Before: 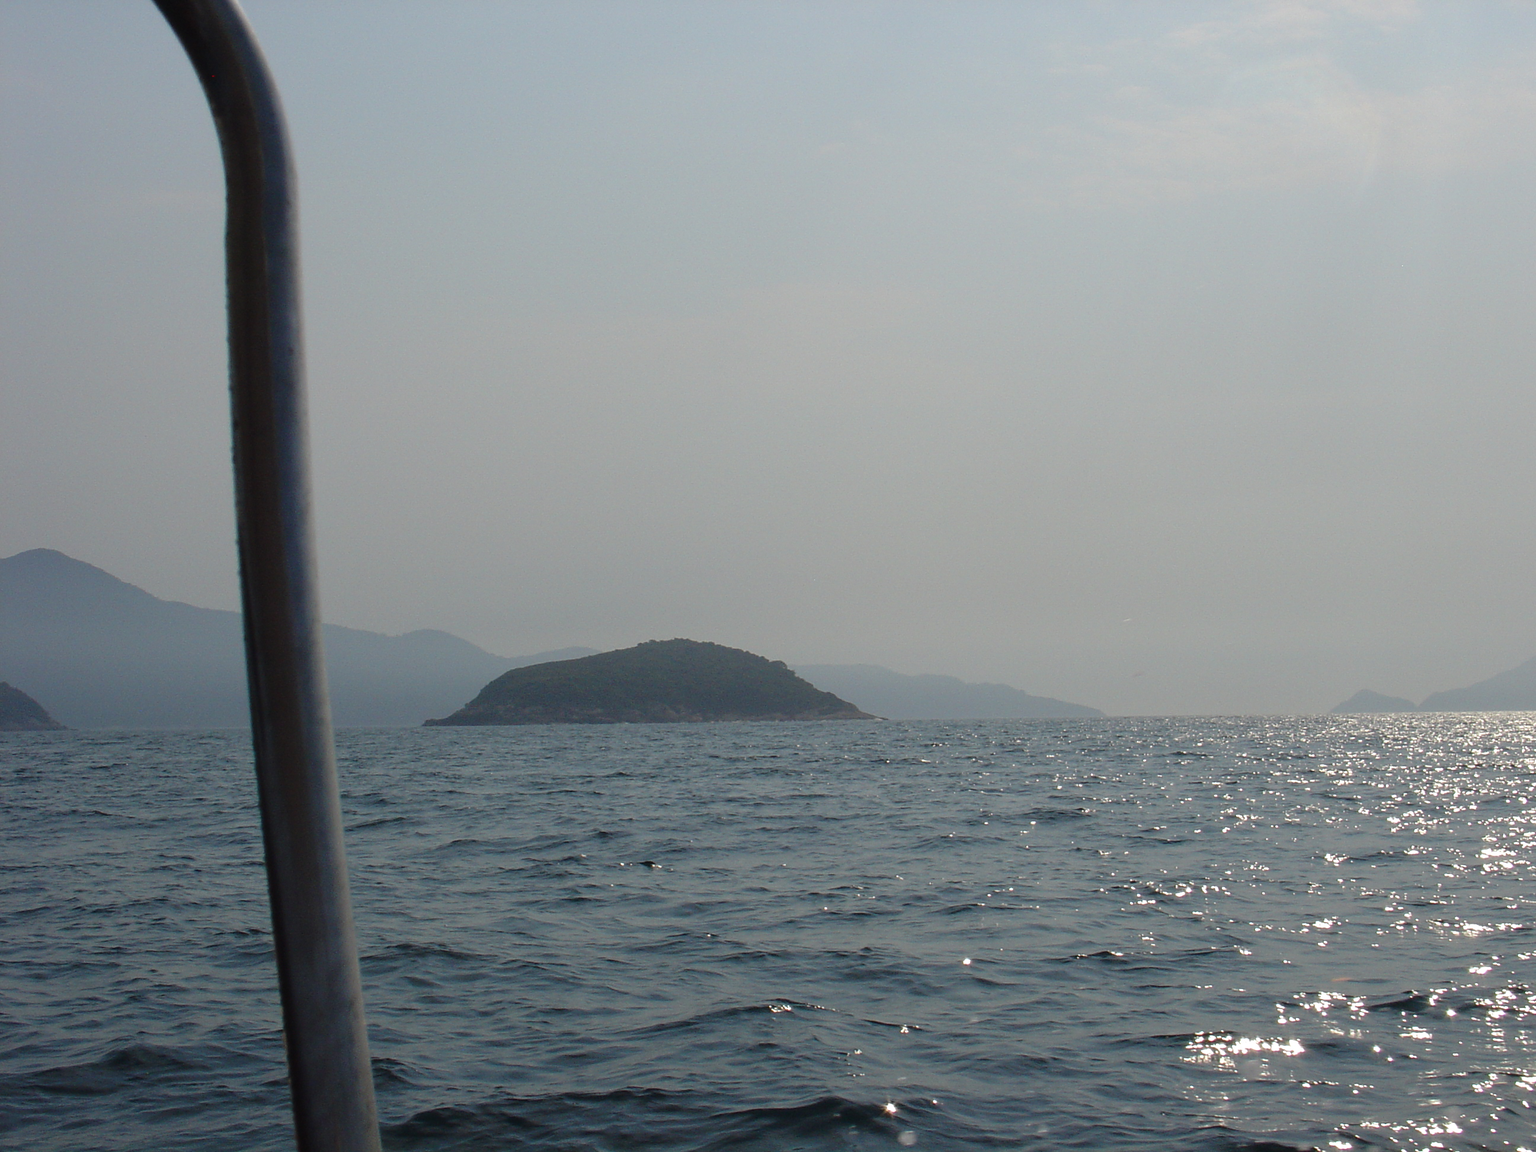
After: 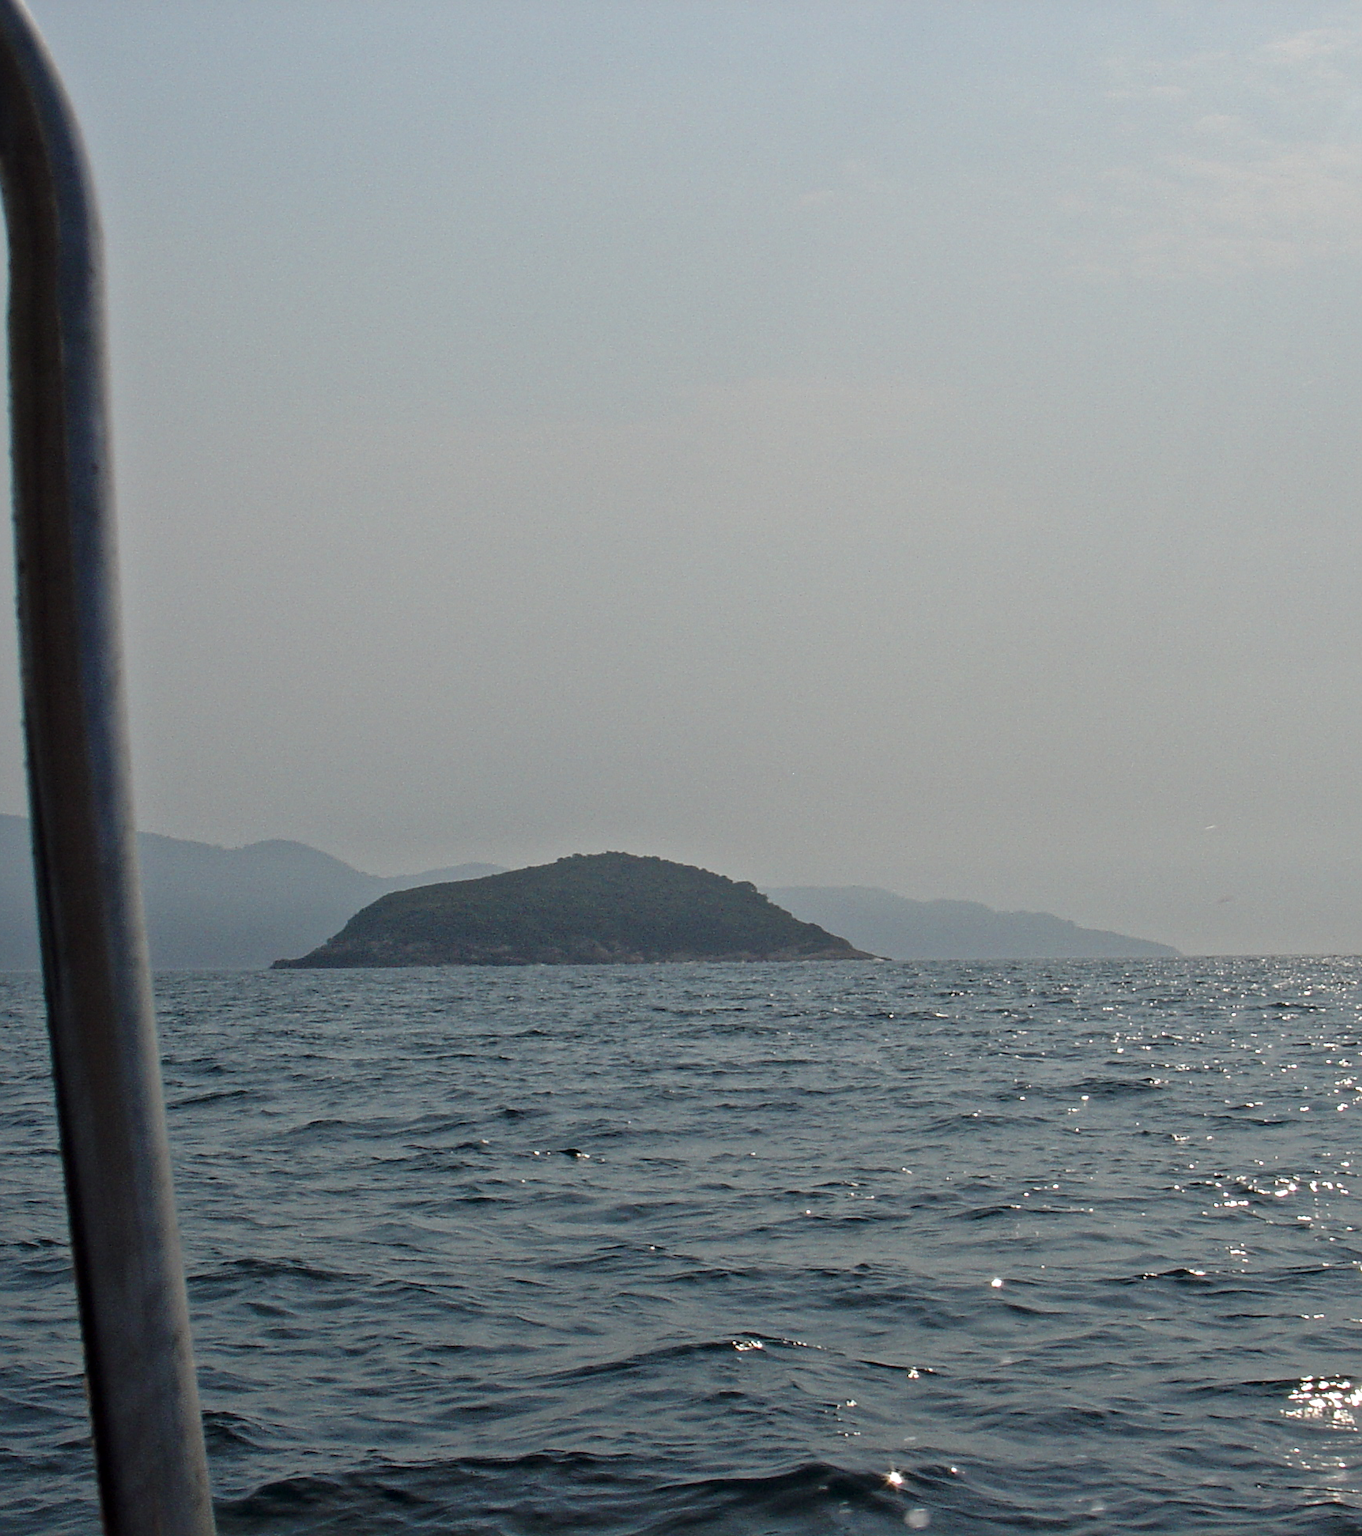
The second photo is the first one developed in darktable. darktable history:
crop and rotate: left 14.316%, right 19.166%
local contrast: mode bilateral grid, contrast 20, coarseness 20, detail 150%, midtone range 0.2
